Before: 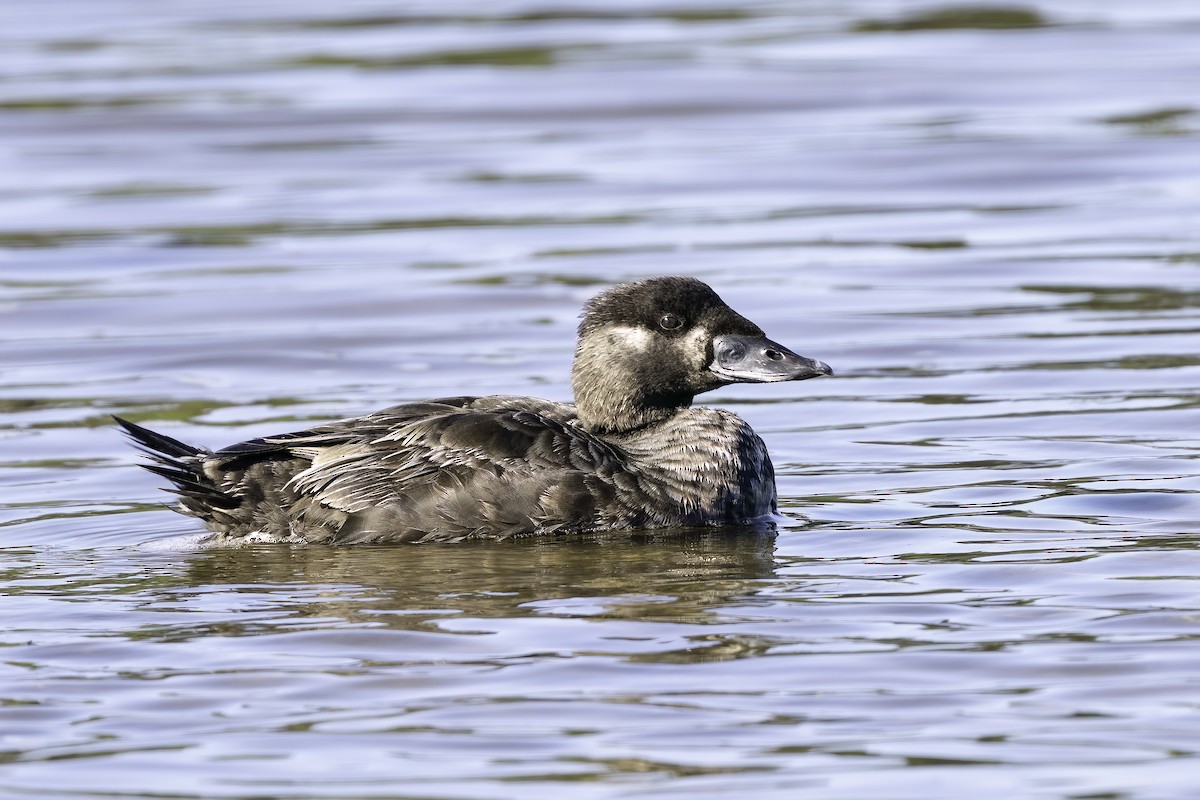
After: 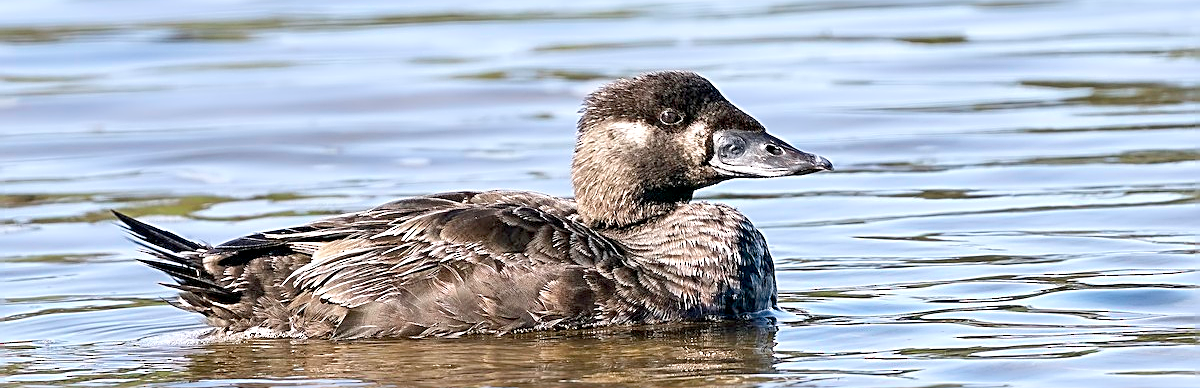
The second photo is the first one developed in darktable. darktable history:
crop and rotate: top 25.728%, bottom 25.653%
exposure: black level correction 0.003, exposure 0.146 EV, compensate highlight preservation false
sharpen: amount 1.003
